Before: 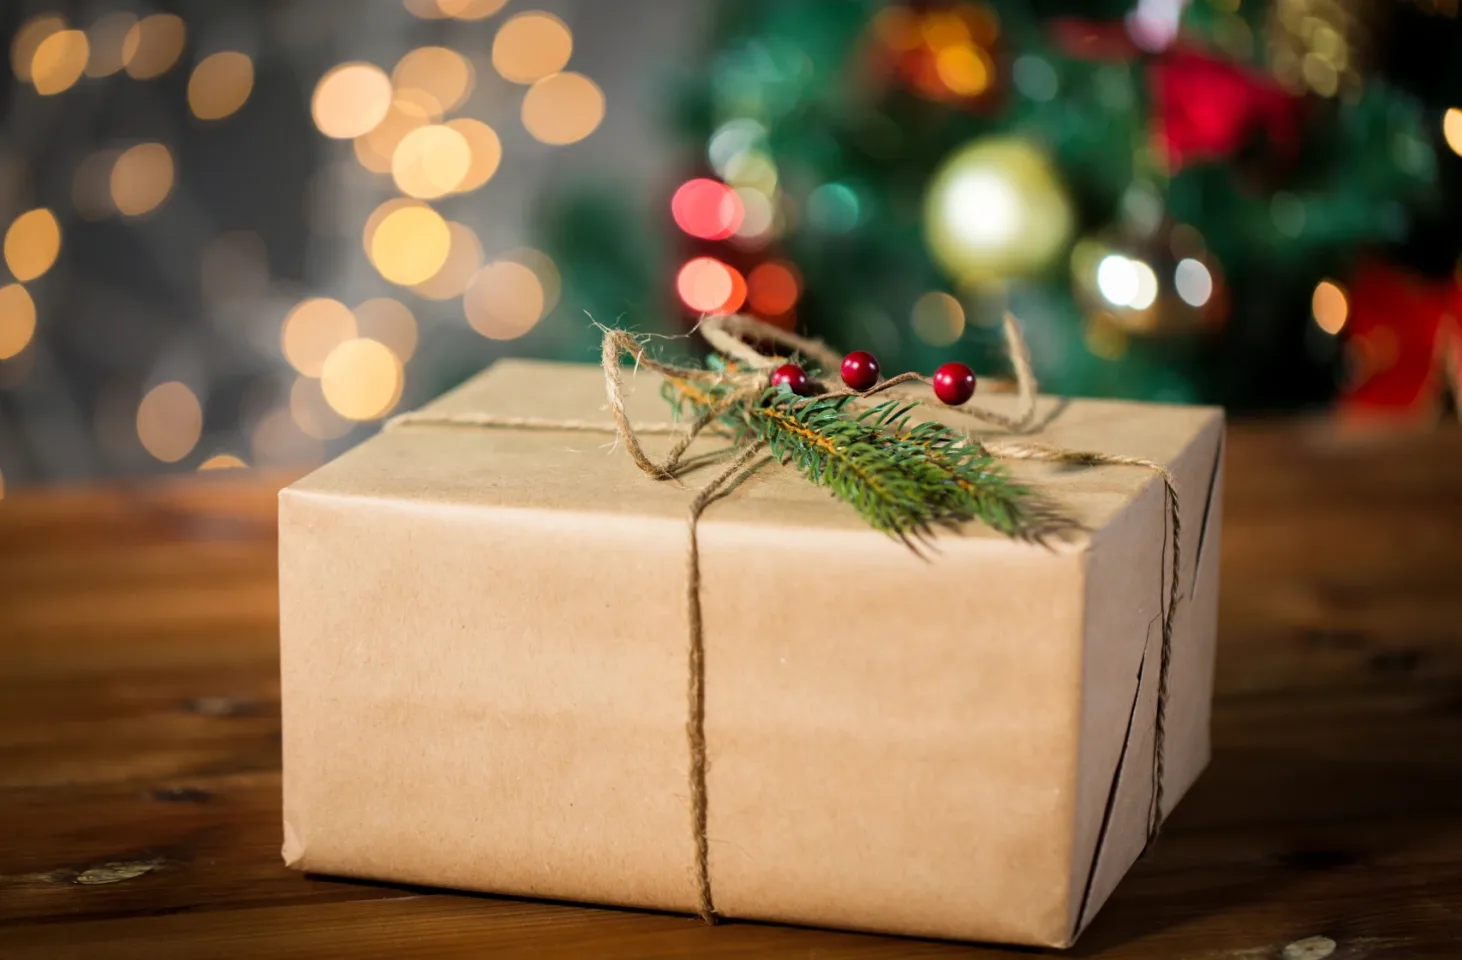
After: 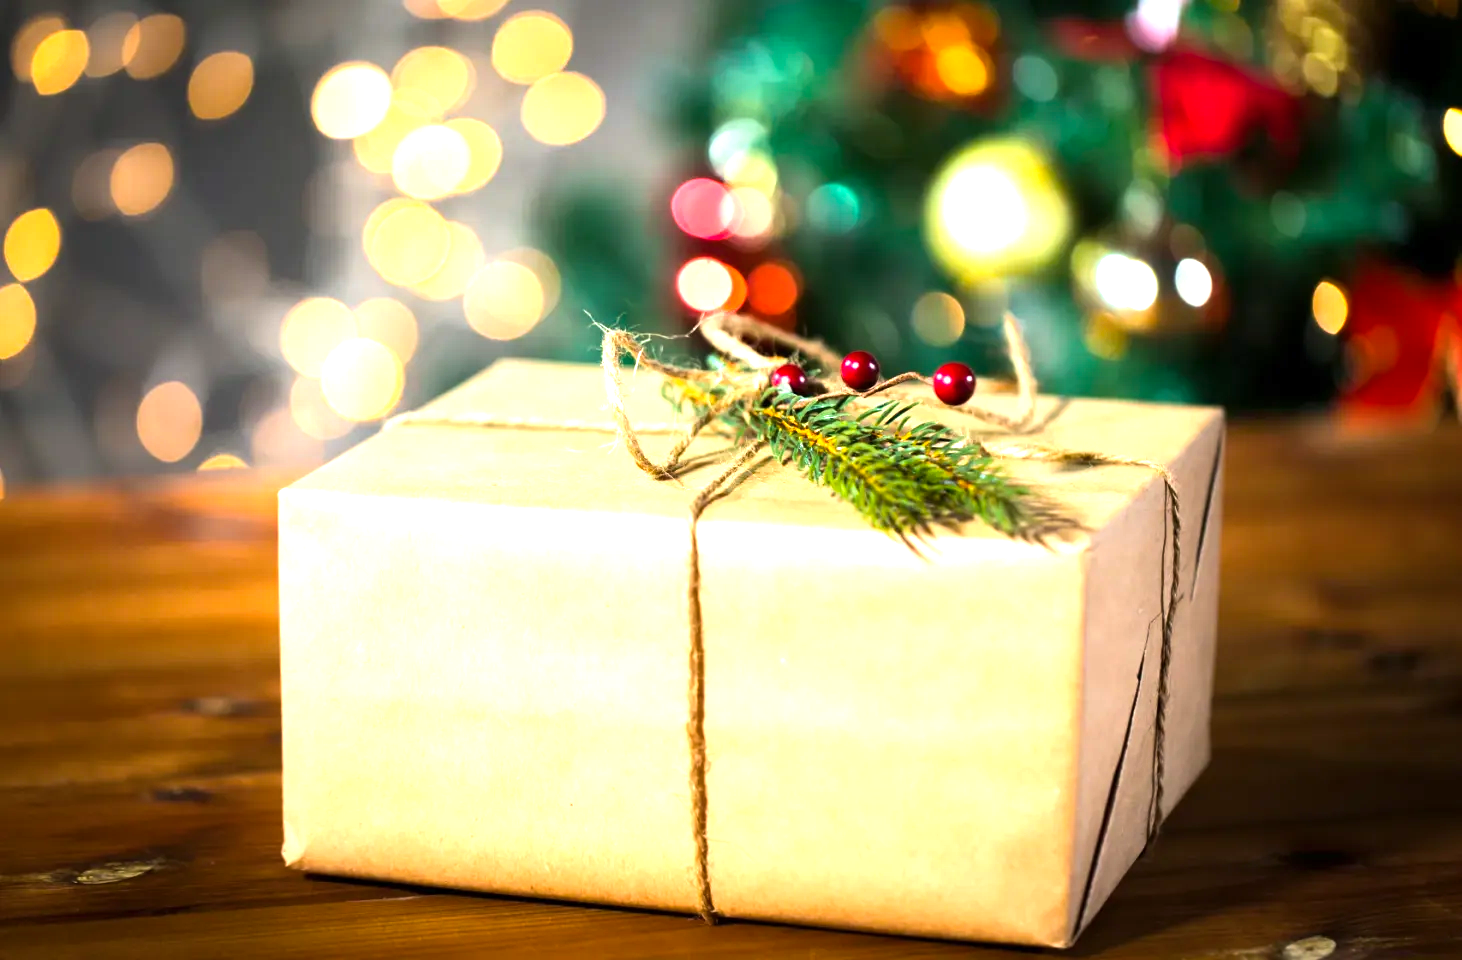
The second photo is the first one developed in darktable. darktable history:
color balance rgb: perceptual saturation grading › global saturation 0.405%, perceptual brilliance grading › global brilliance 29.963%, perceptual brilliance grading › highlights 12.642%, perceptual brilliance grading › mid-tones 23.598%, global vibrance 20%
